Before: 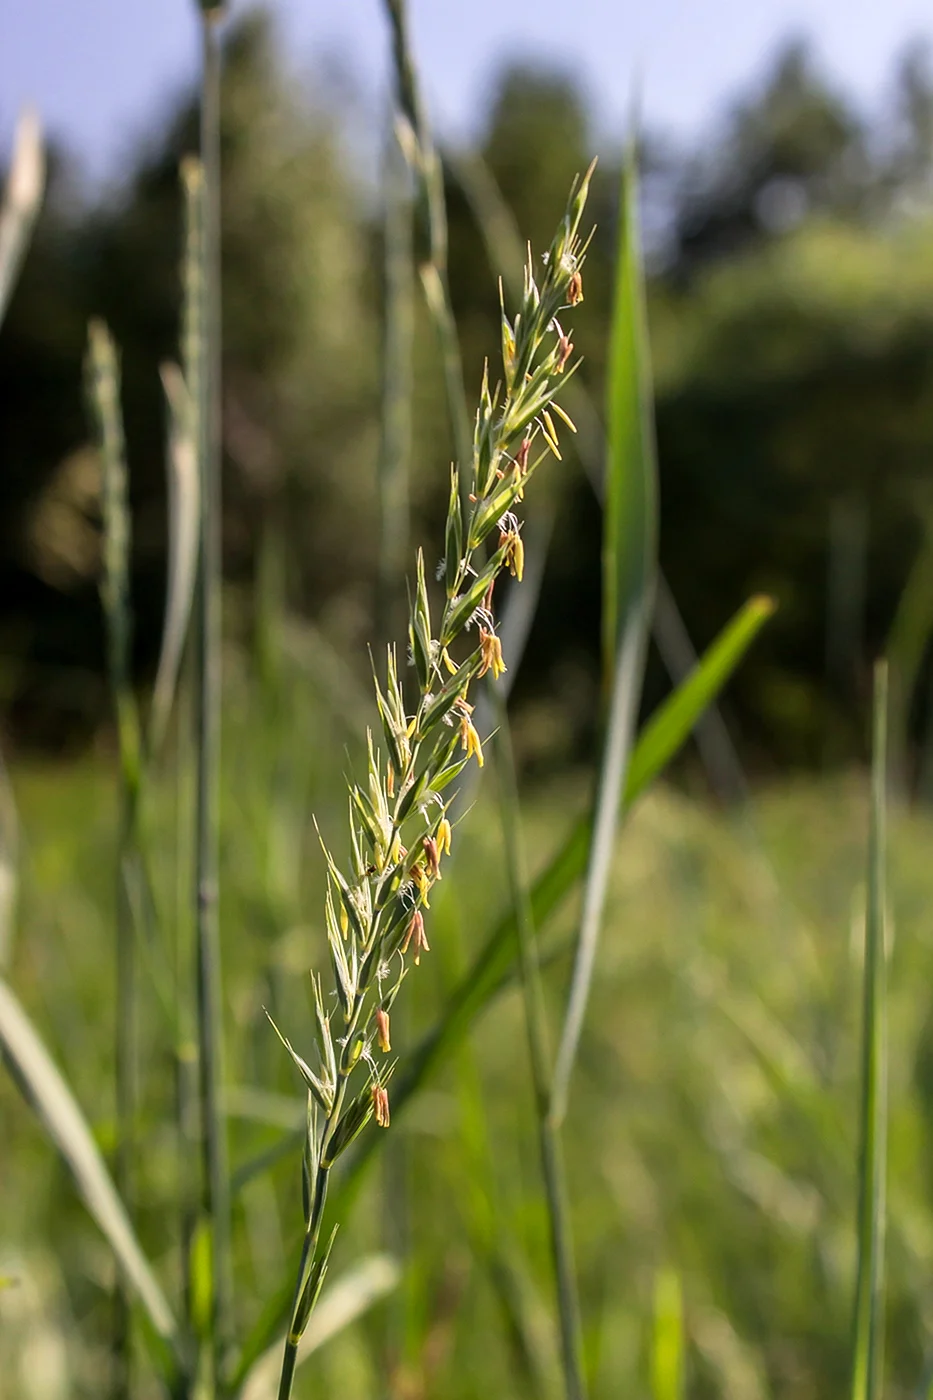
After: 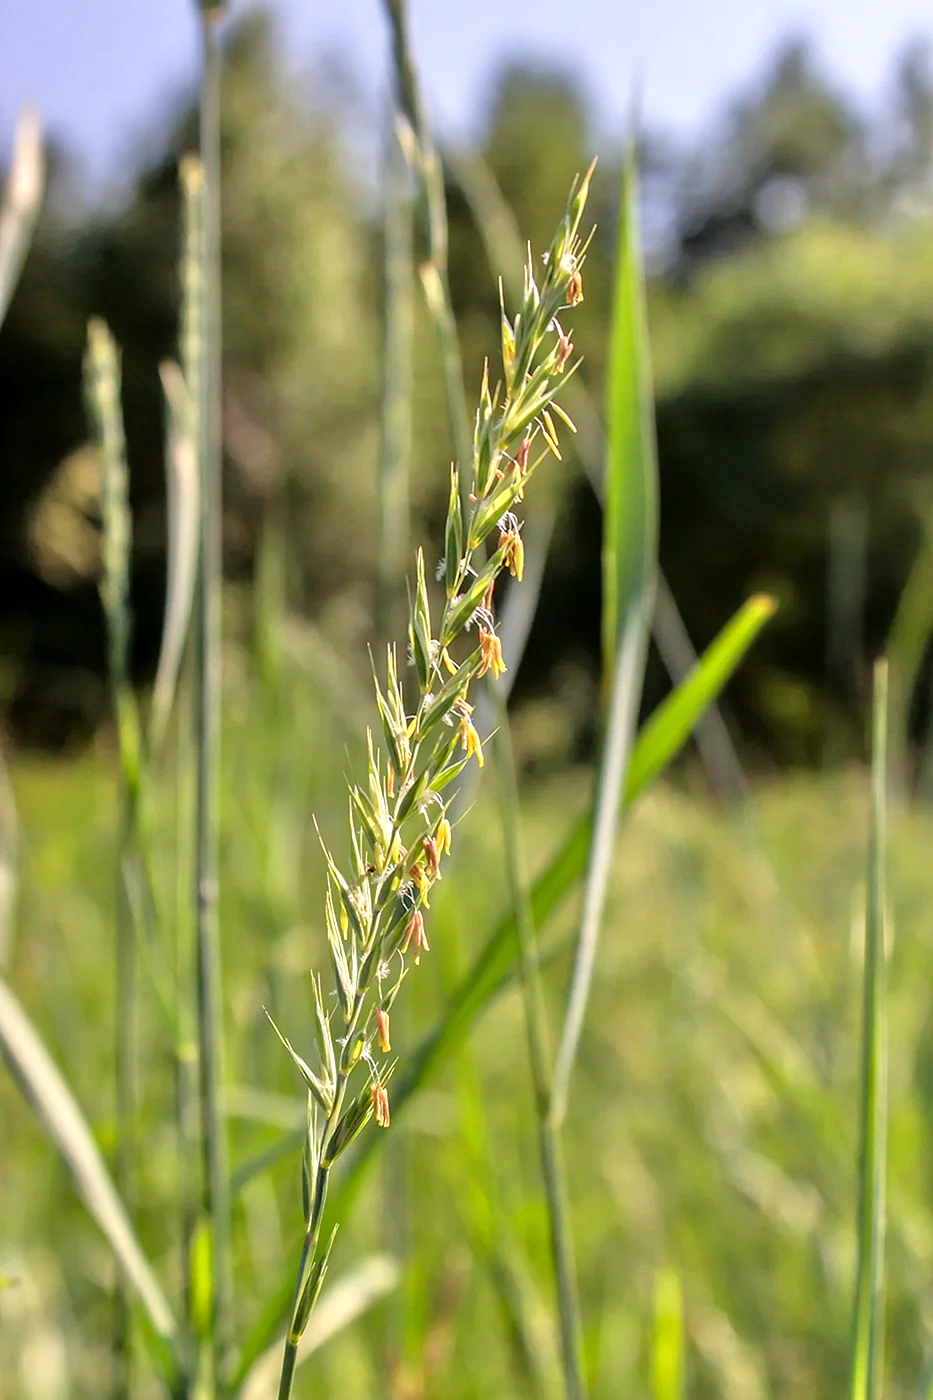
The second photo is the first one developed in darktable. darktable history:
tone equalizer: -7 EV 0.15 EV, -6 EV 0.6 EV, -5 EV 1.15 EV, -4 EV 1.33 EV, -3 EV 1.15 EV, -2 EV 0.6 EV, -1 EV 0.15 EV, mask exposure compensation -0.5 EV
exposure: exposure 0.178 EV, compensate exposure bias true, compensate highlight preservation false
